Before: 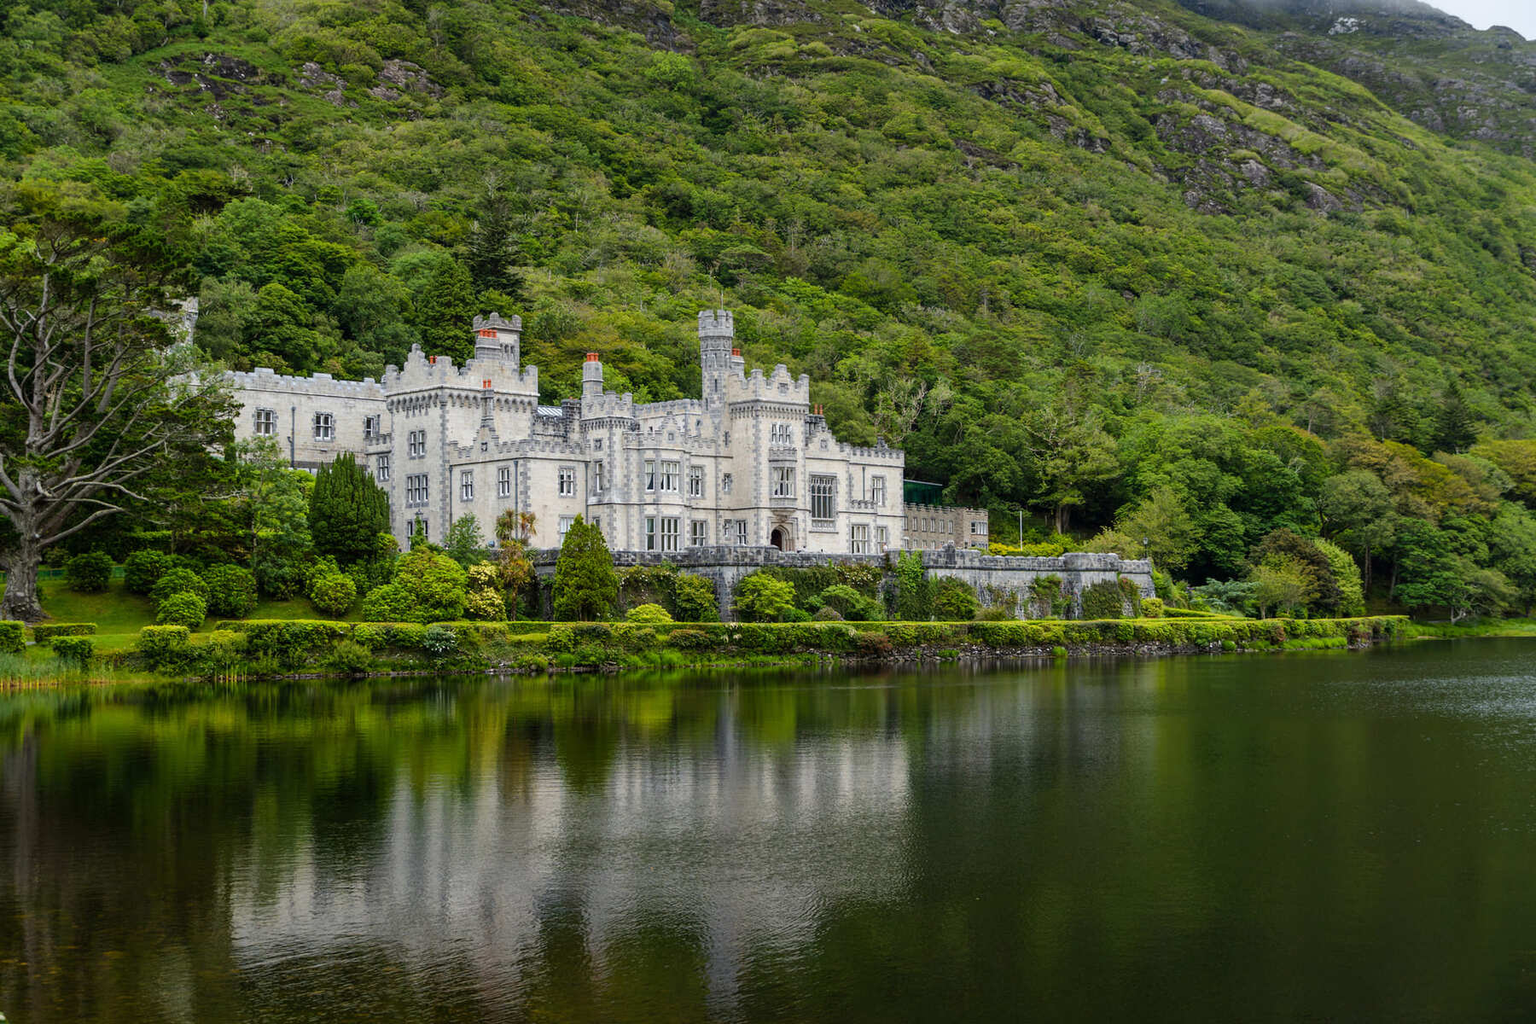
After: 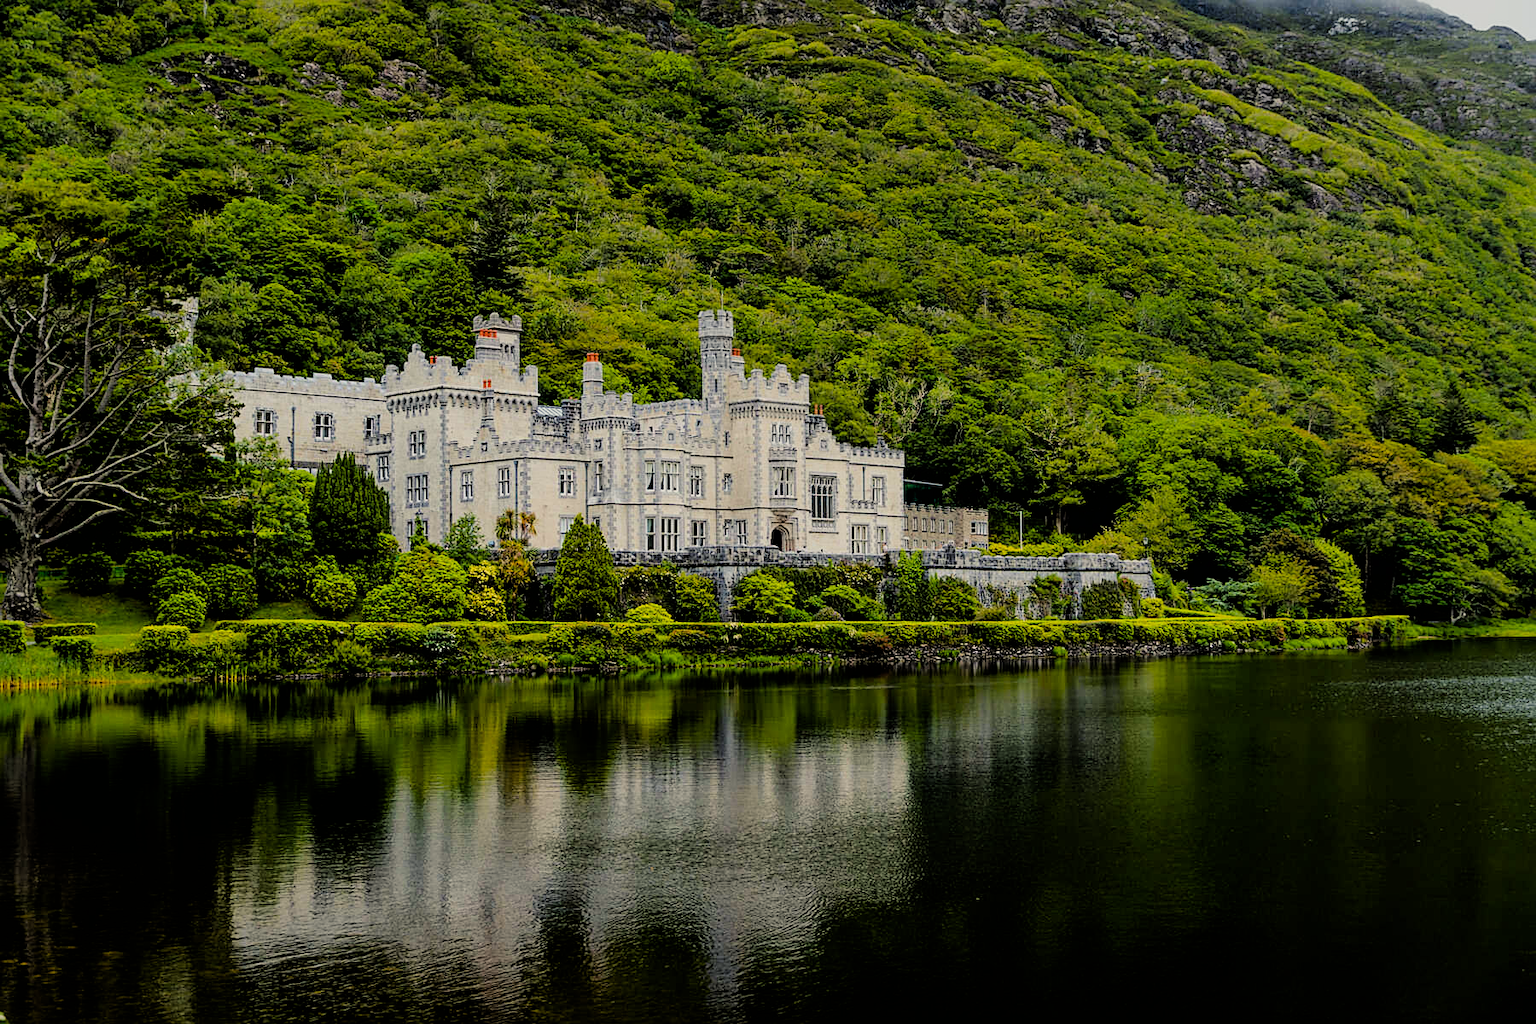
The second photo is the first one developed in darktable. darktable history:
color balance rgb: highlights gain › chroma 3.009%, highlights gain › hue 78.7°, perceptual saturation grading › global saturation 30.13%, global vibrance 14.896%
filmic rgb: black relative exposure -4.4 EV, white relative exposure 5.01 EV, threshold 2.96 EV, hardness 2.18, latitude 39.31%, contrast 1.145, highlights saturation mix 10.62%, shadows ↔ highlights balance 1%, enable highlight reconstruction true
sharpen: on, module defaults
